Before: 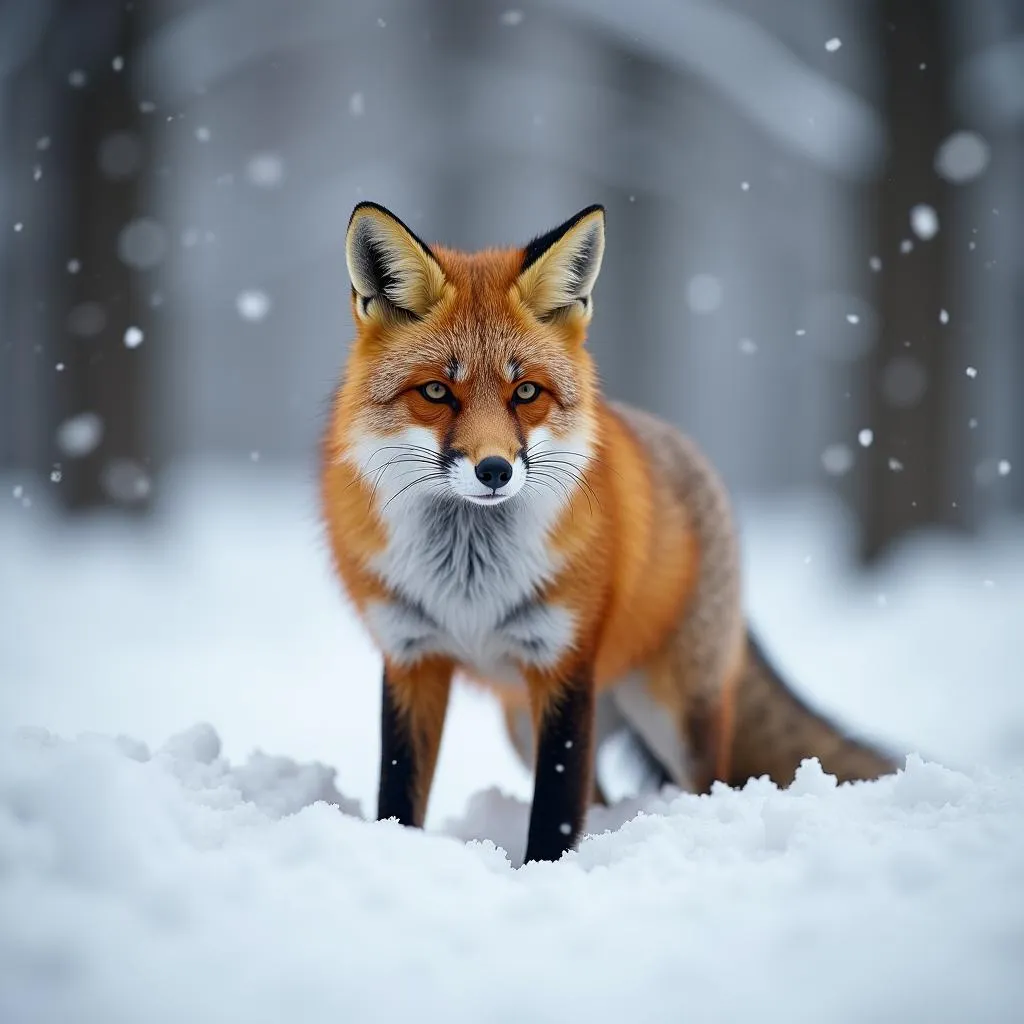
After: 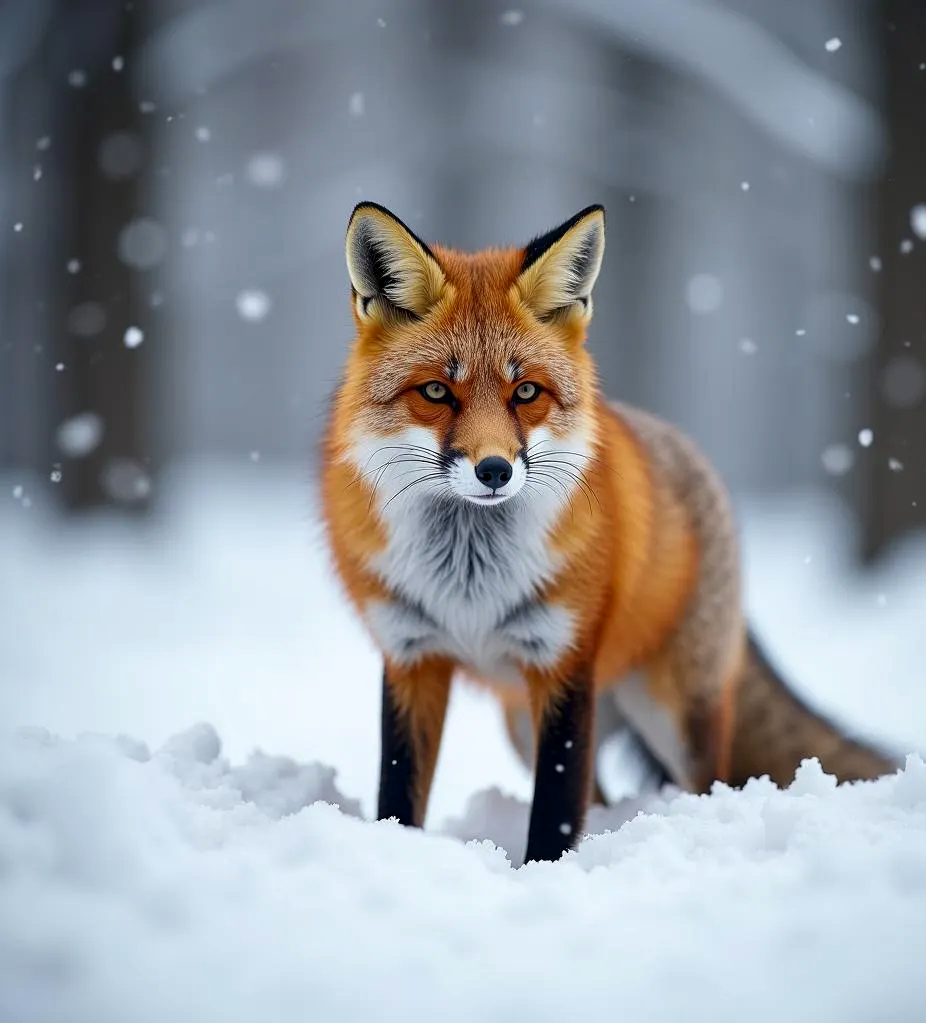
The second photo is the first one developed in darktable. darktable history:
local contrast: highlights 100%, shadows 101%, detail 119%, midtone range 0.2
contrast brightness saturation: contrast 0.036, saturation 0.068
crop: right 9.493%, bottom 0.047%
